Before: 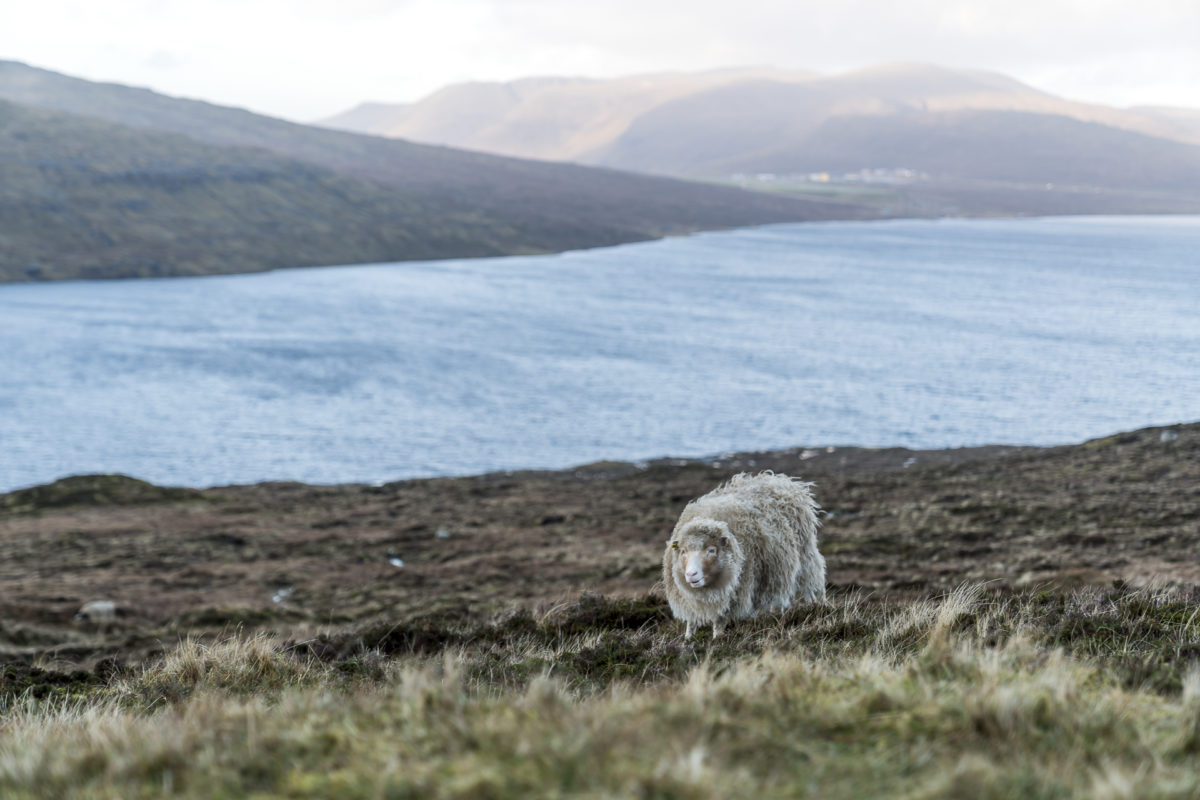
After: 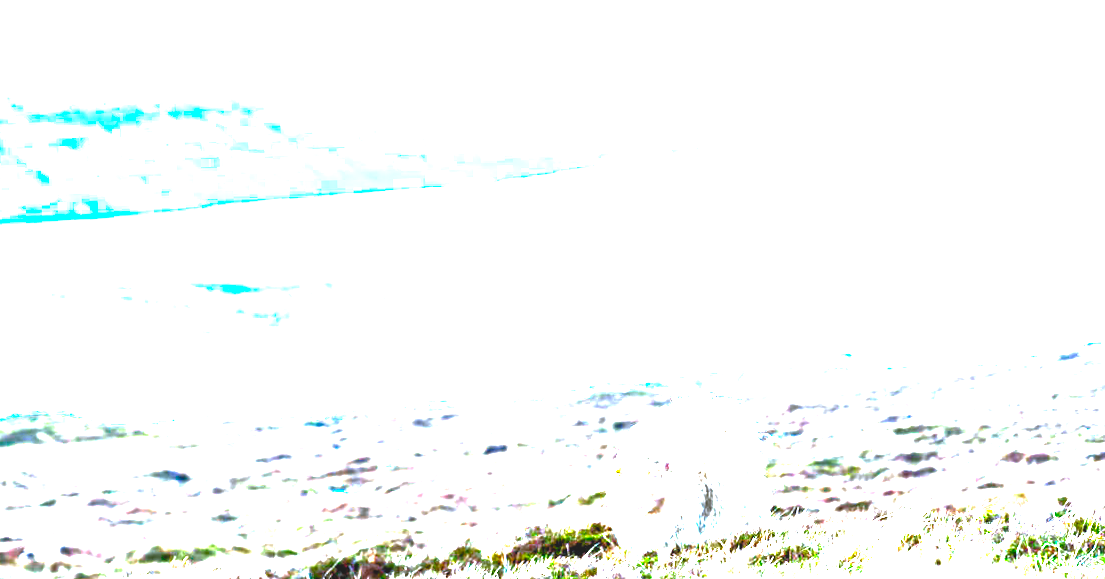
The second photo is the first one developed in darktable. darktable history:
base curve: curves: ch0 [(0, 0) (0.088, 0.125) (0.176, 0.251) (0.354, 0.501) (0.613, 0.749) (1, 0.877)], preserve colors none
levels: levels [0, 0.281, 0.562]
color balance rgb: perceptual saturation grading › global saturation 25%, global vibrance 10%
contrast brightness saturation: contrast 1, brightness 1, saturation 1
exposure: black level correction 0, exposure 1 EV, compensate exposure bias true, compensate highlight preservation false
crop: left 5.596%, top 10.314%, right 3.534%, bottom 19.395%
white balance: red 0.967, blue 1.119, emerald 0.756
rotate and perspective: rotation -1.24°, automatic cropping off
